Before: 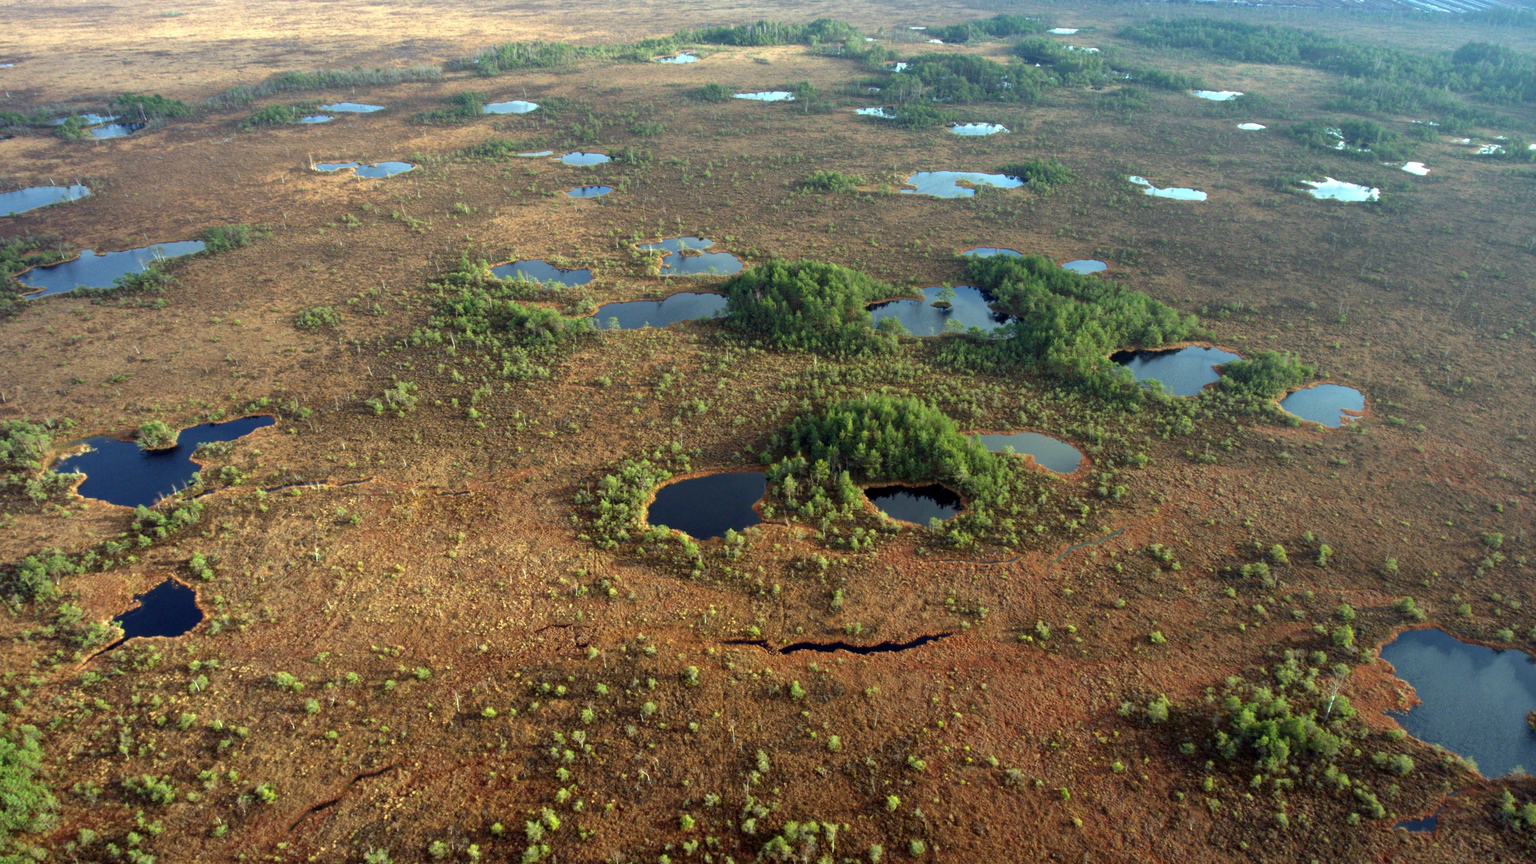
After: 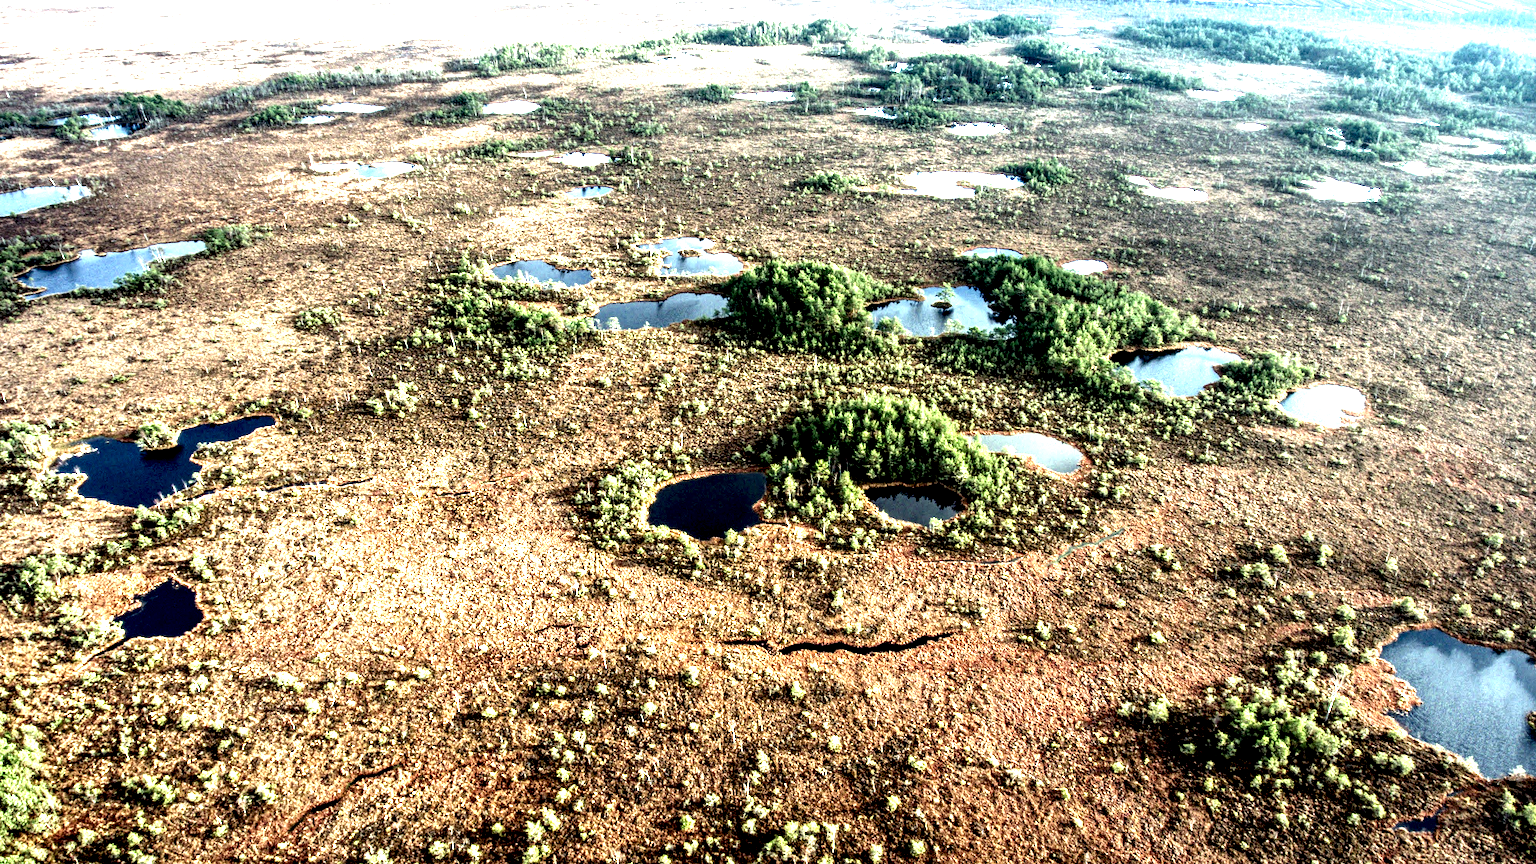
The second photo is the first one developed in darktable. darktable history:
local contrast: highlights 115%, shadows 42%, detail 293%
exposure: black level correction 0, exposure 1 EV, compensate exposure bias true, compensate highlight preservation false
